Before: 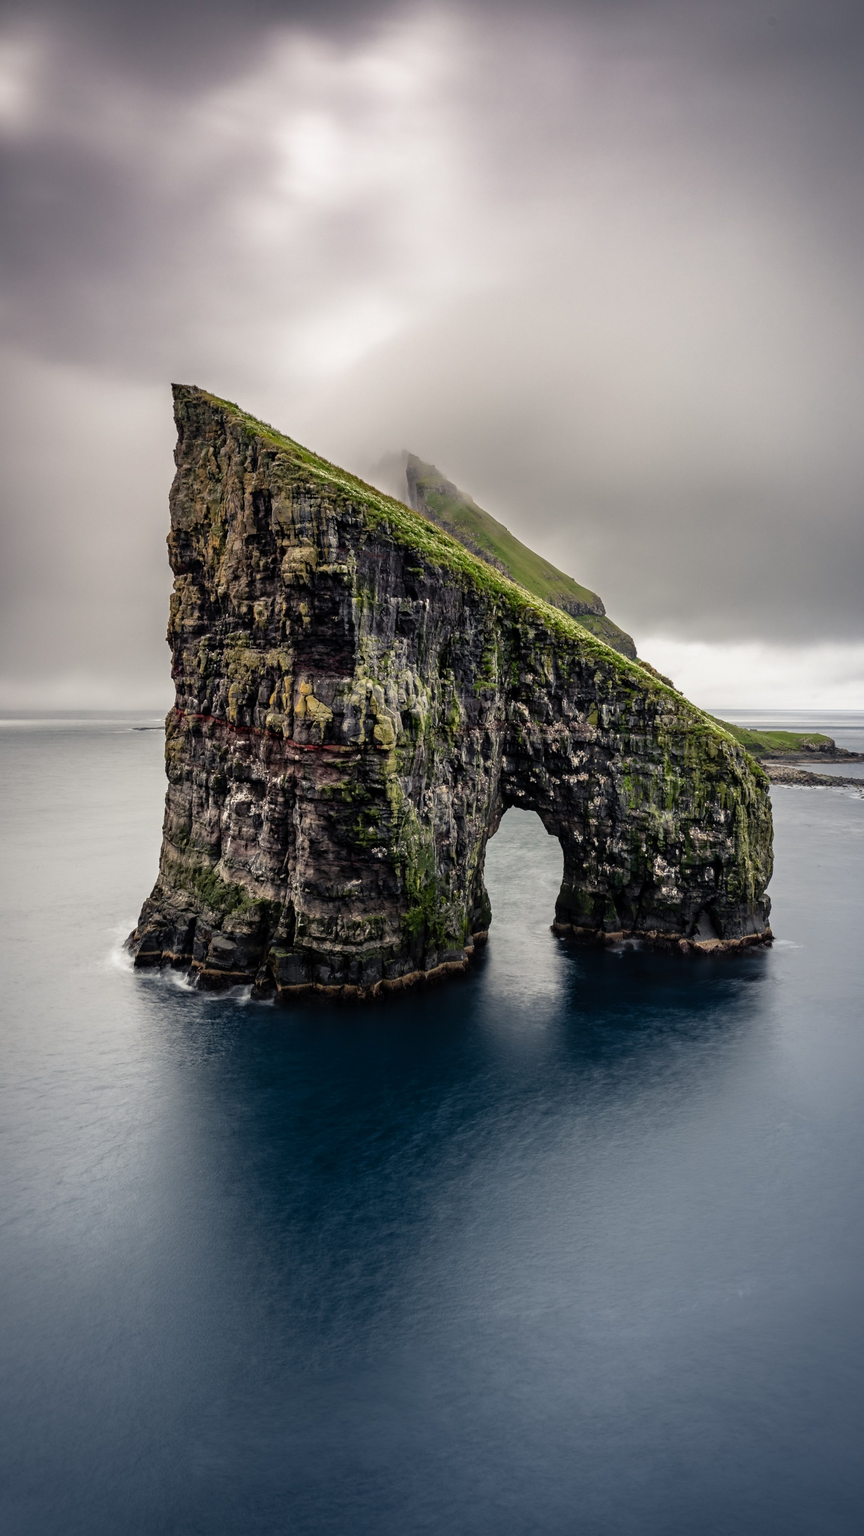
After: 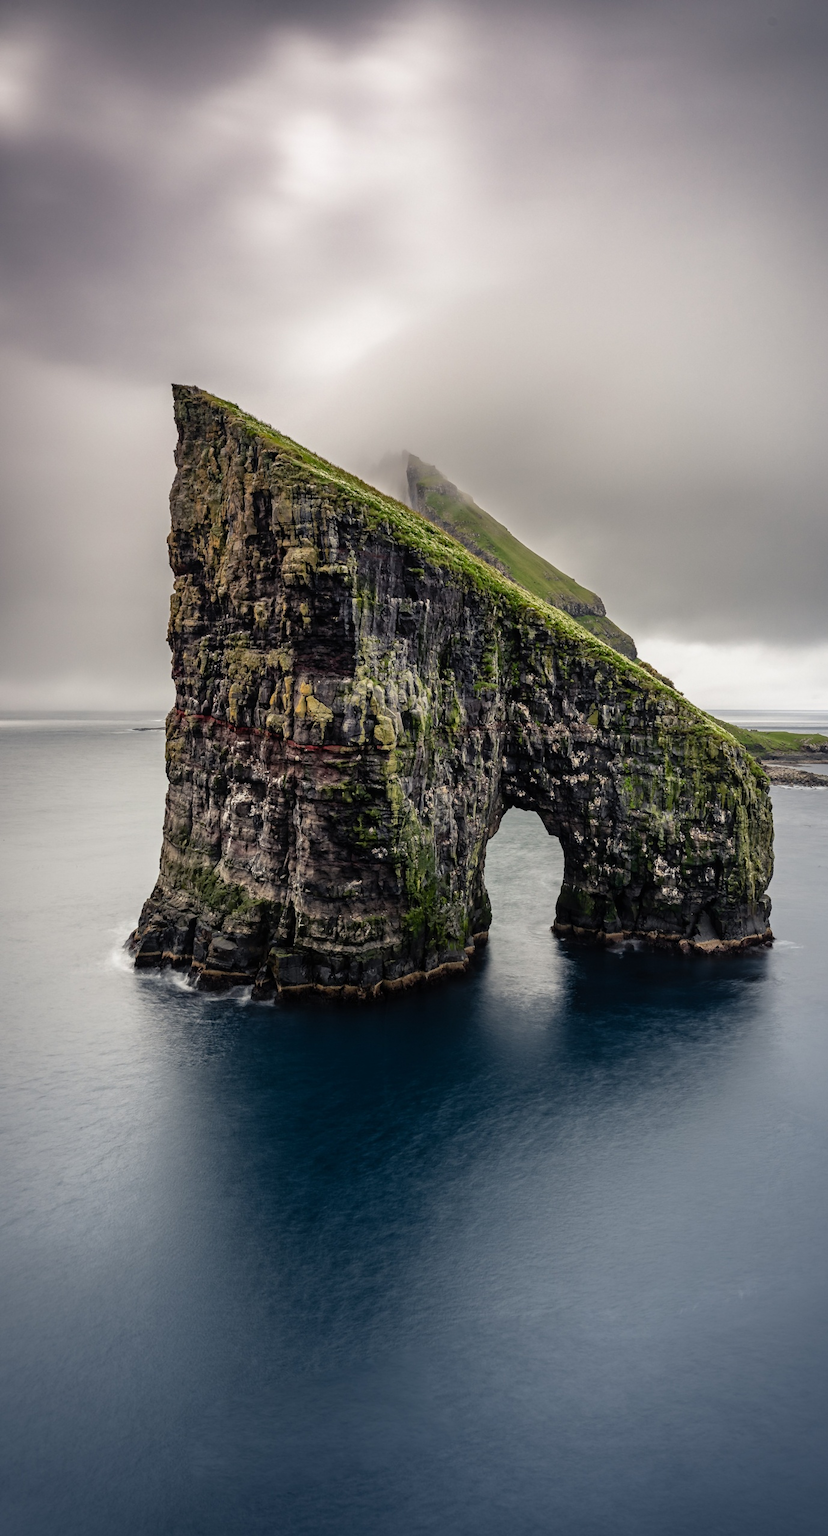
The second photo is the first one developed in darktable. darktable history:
contrast equalizer: y [[0.5, 0.5, 0.472, 0.5, 0.5, 0.5], [0.5 ×6], [0.5 ×6], [0 ×6], [0 ×6]]
crop: right 4.031%, bottom 0.022%
